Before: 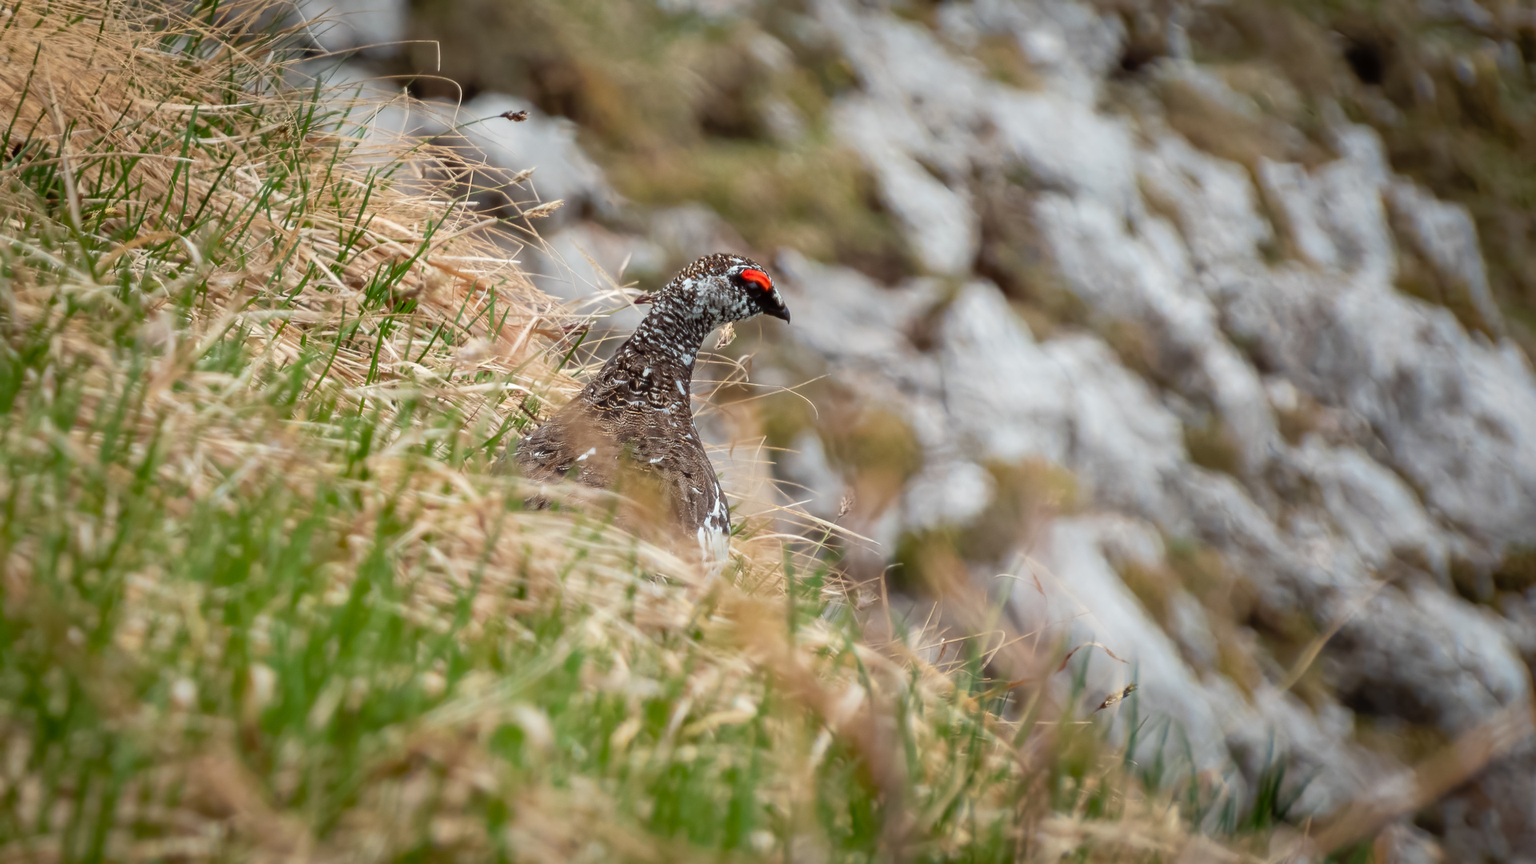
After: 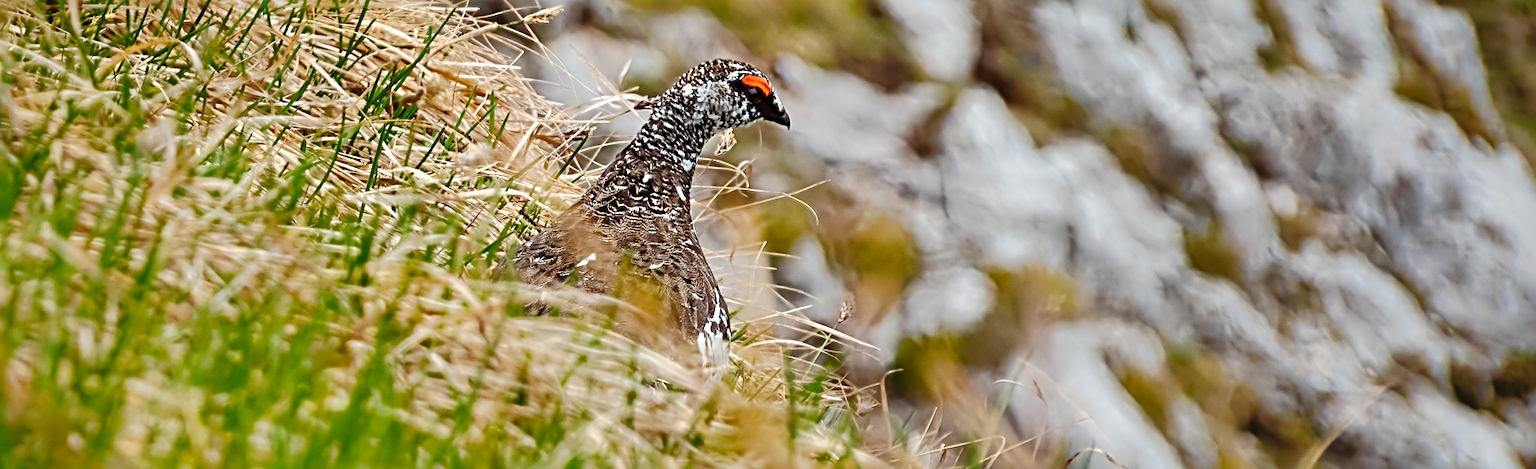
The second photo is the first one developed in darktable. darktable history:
sharpen: radius 3.664, amount 0.939
color balance rgb: perceptual saturation grading › global saturation 0.988%, global vibrance 45.077%
tone curve: curves: ch0 [(0, 0) (0.003, 0.039) (0.011, 0.041) (0.025, 0.048) (0.044, 0.065) (0.069, 0.084) (0.1, 0.104) (0.136, 0.137) (0.177, 0.19) (0.224, 0.245) (0.277, 0.32) (0.335, 0.409) (0.399, 0.496) (0.468, 0.58) (0.543, 0.656) (0.623, 0.733) (0.709, 0.796) (0.801, 0.852) (0.898, 0.93) (1, 1)], preserve colors none
crop and rotate: top 22.571%, bottom 23.01%
shadows and highlights: white point adjustment 0.104, highlights -69.16, soften with gaussian
color zones: curves: ch1 [(0, 0.469) (0.01, 0.469) (0.12, 0.446) (0.248, 0.469) (0.5, 0.5) (0.748, 0.5) (0.99, 0.469) (1, 0.469)]
